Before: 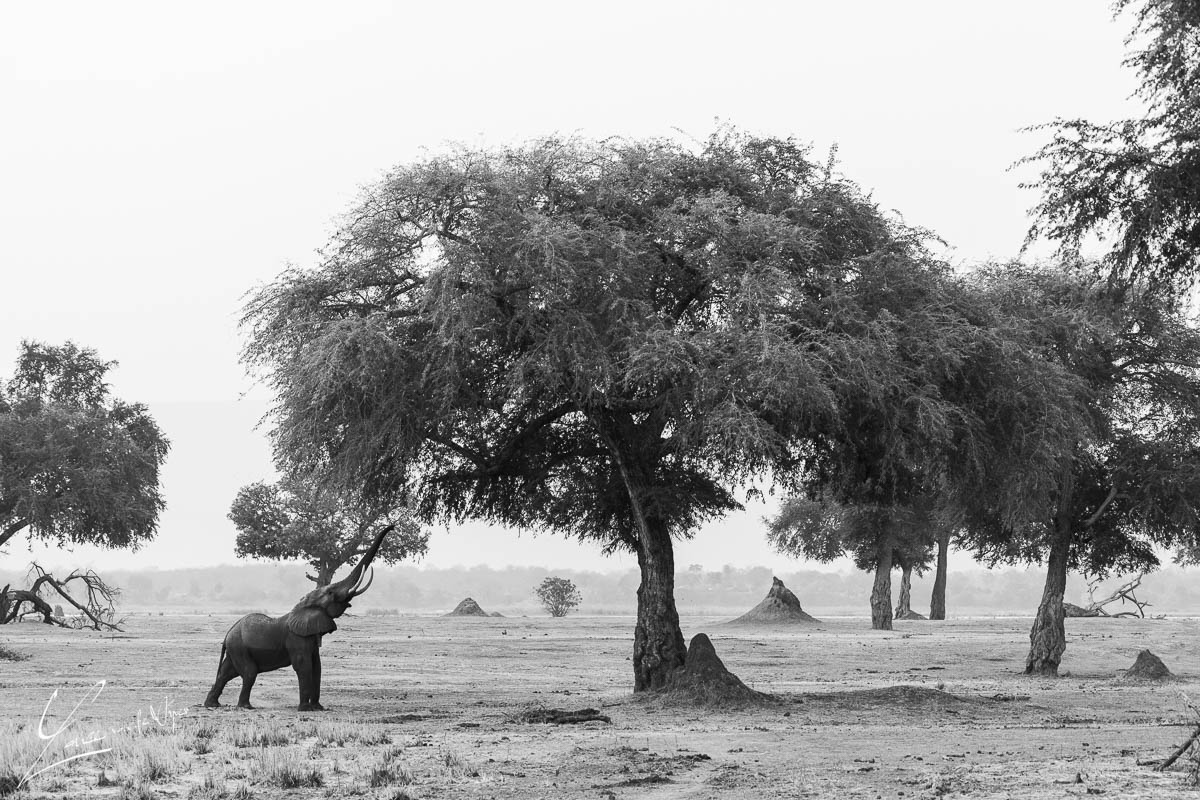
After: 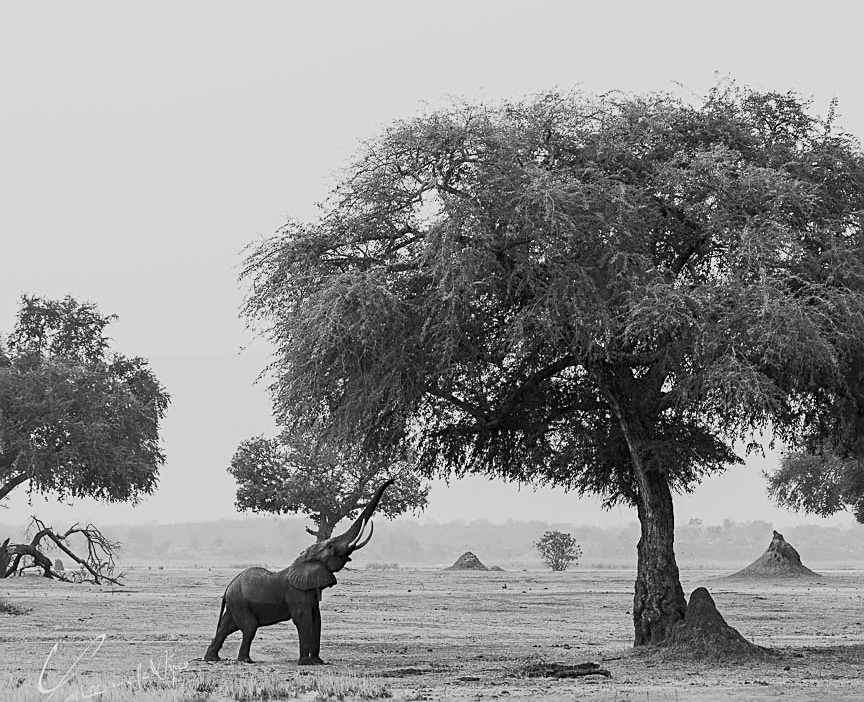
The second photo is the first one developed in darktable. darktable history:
rgb levels: preserve colors max RGB
monochrome: a 26.22, b 42.67, size 0.8
sharpen: on, module defaults
crop: top 5.803%, right 27.864%, bottom 5.804%
tone curve: curves: ch0 [(0.013, 0) (0.061, 0.068) (0.239, 0.256) (0.502, 0.505) (0.683, 0.676) (0.761, 0.773) (0.858, 0.858) (0.987, 0.945)]; ch1 [(0, 0) (0.172, 0.123) (0.304, 0.288) (0.414, 0.44) (0.472, 0.473) (0.502, 0.508) (0.521, 0.528) (0.583, 0.595) (0.654, 0.673) (0.728, 0.761) (1, 1)]; ch2 [(0, 0) (0.411, 0.424) (0.485, 0.476) (0.502, 0.502) (0.553, 0.557) (0.57, 0.576) (1, 1)], color space Lab, independent channels, preserve colors none
